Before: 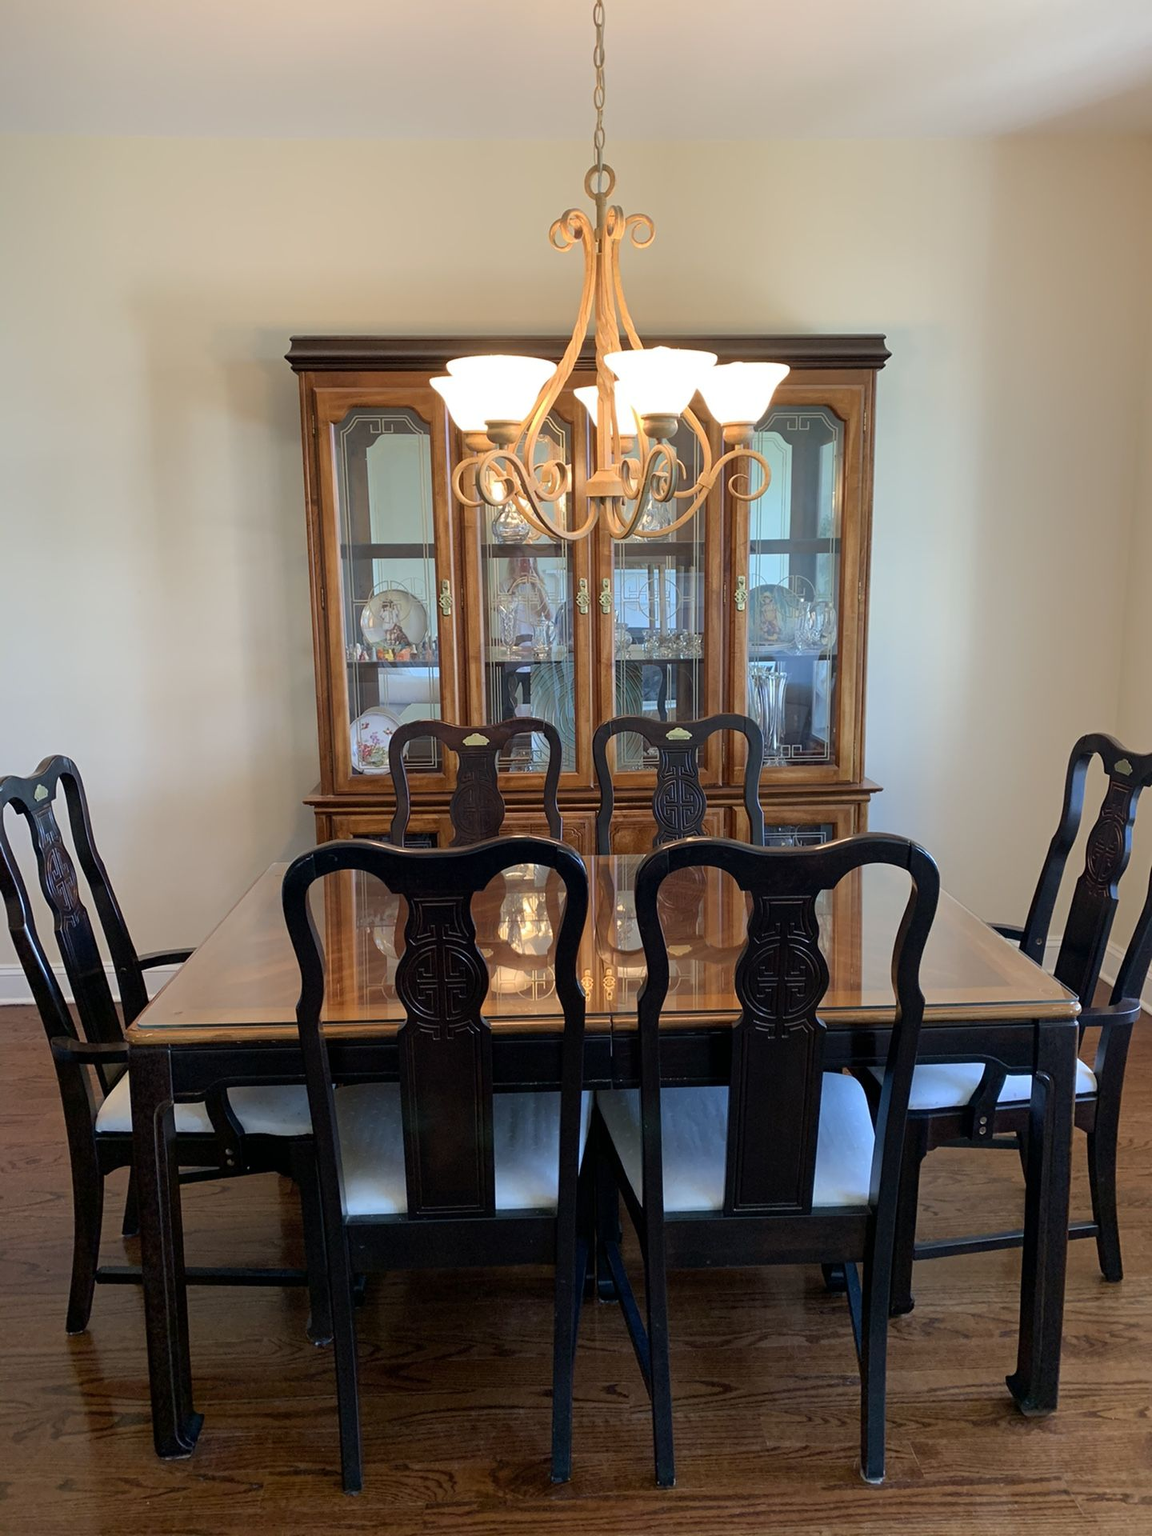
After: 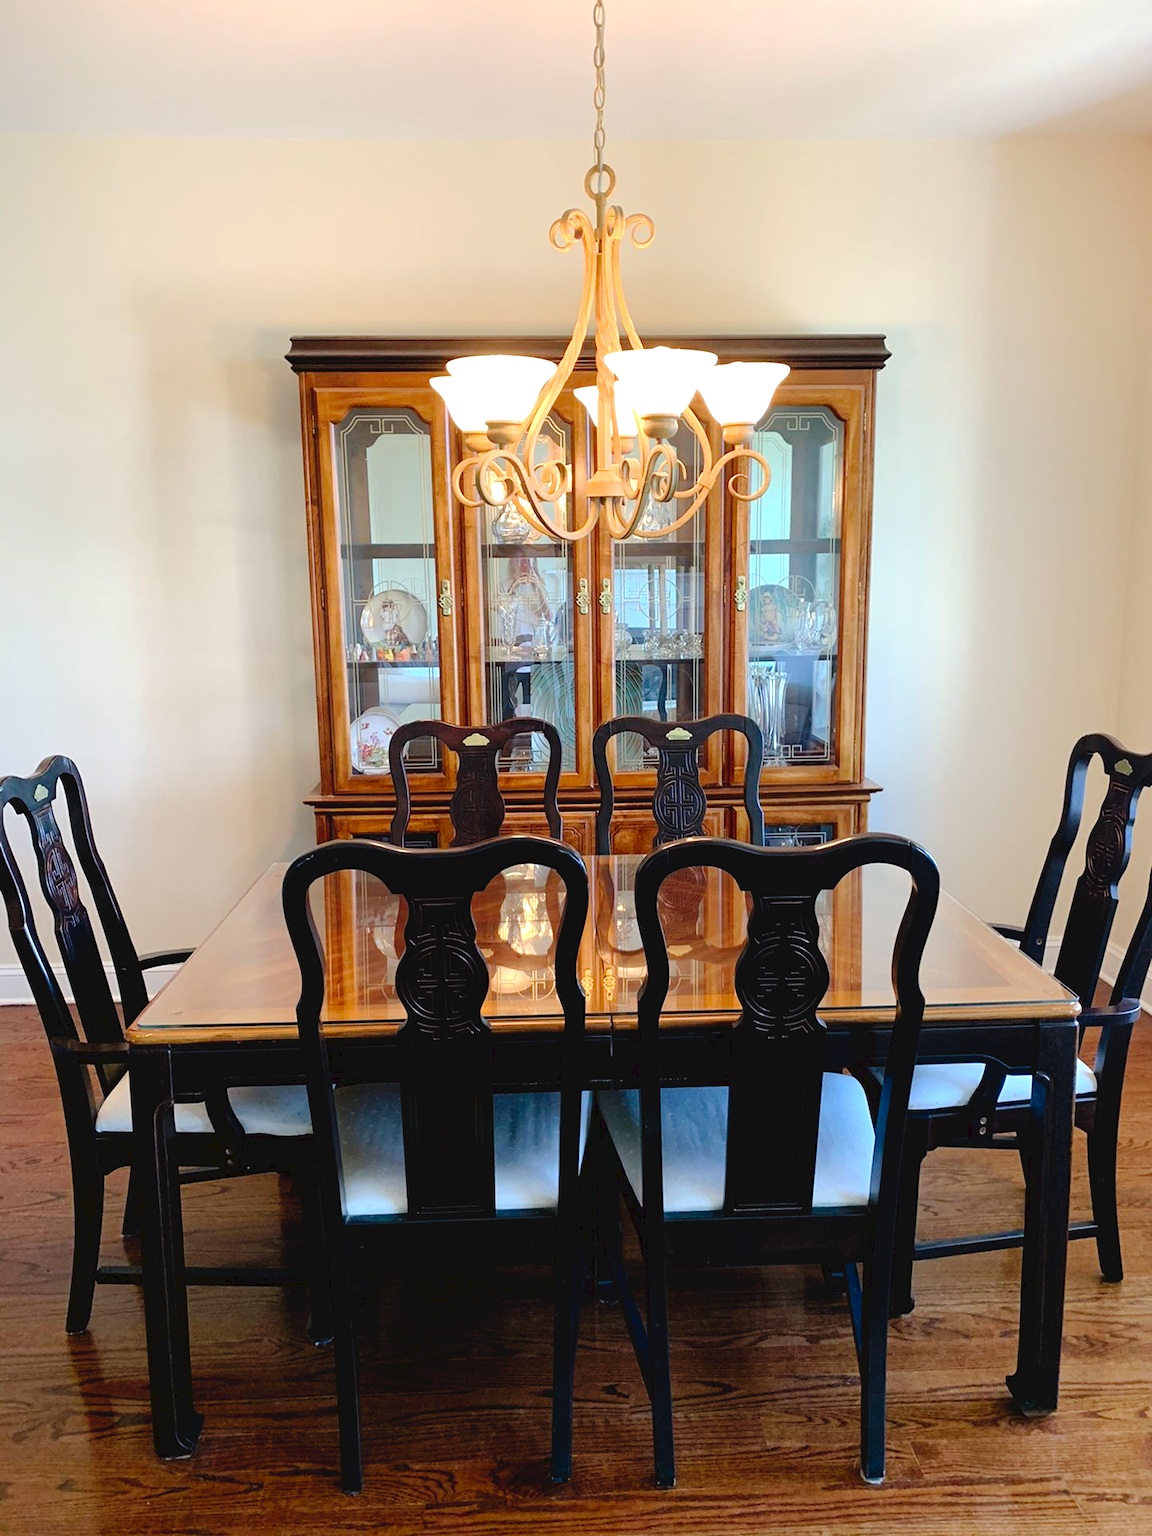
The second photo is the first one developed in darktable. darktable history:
tone curve: curves: ch0 [(0, 0) (0.003, 0.048) (0.011, 0.048) (0.025, 0.048) (0.044, 0.049) (0.069, 0.048) (0.1, 0.052) (0.136, 0.071) (0.177, 0.109) (0.224, 0.157) (0.277, 0.233) (0.335, 0.32) (0.399, 0.404) (0.468, 0.496) (0.543, 0.582) (0.623, 0.653) (0.709, 0.738) (0.801, 0.811) (0.898, 0.895) (1, 1)], preserve colors none
exposure: exposure 0.552 EV, compensate highlight preservation false
